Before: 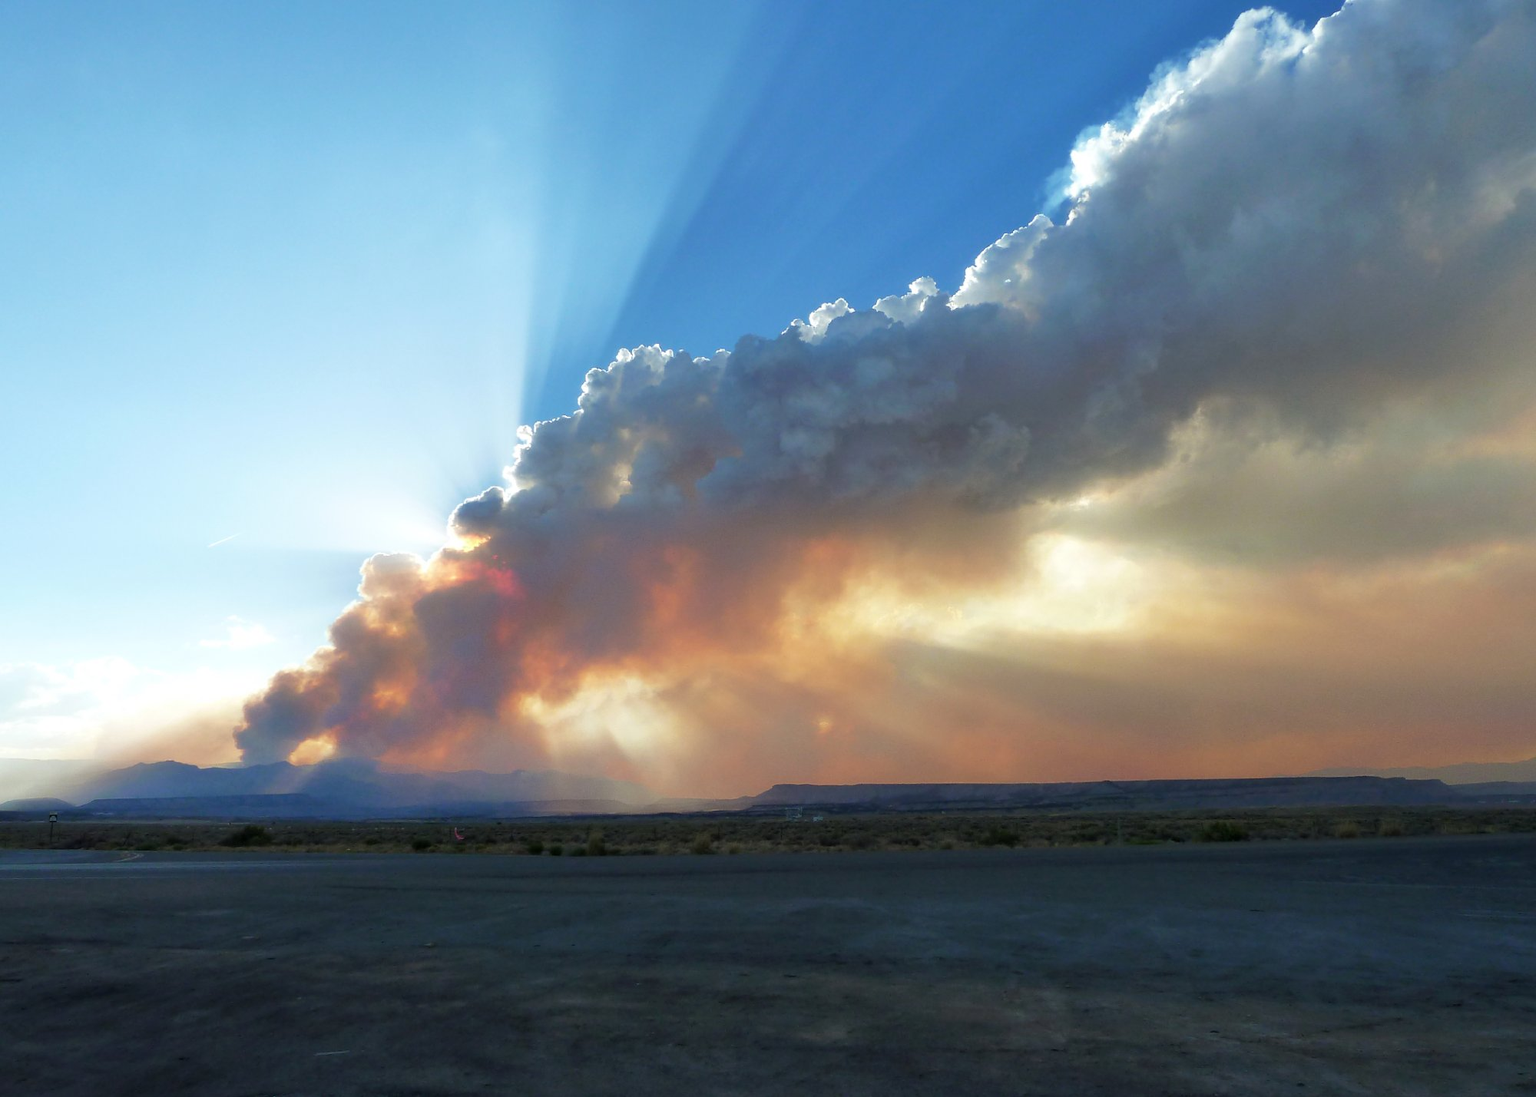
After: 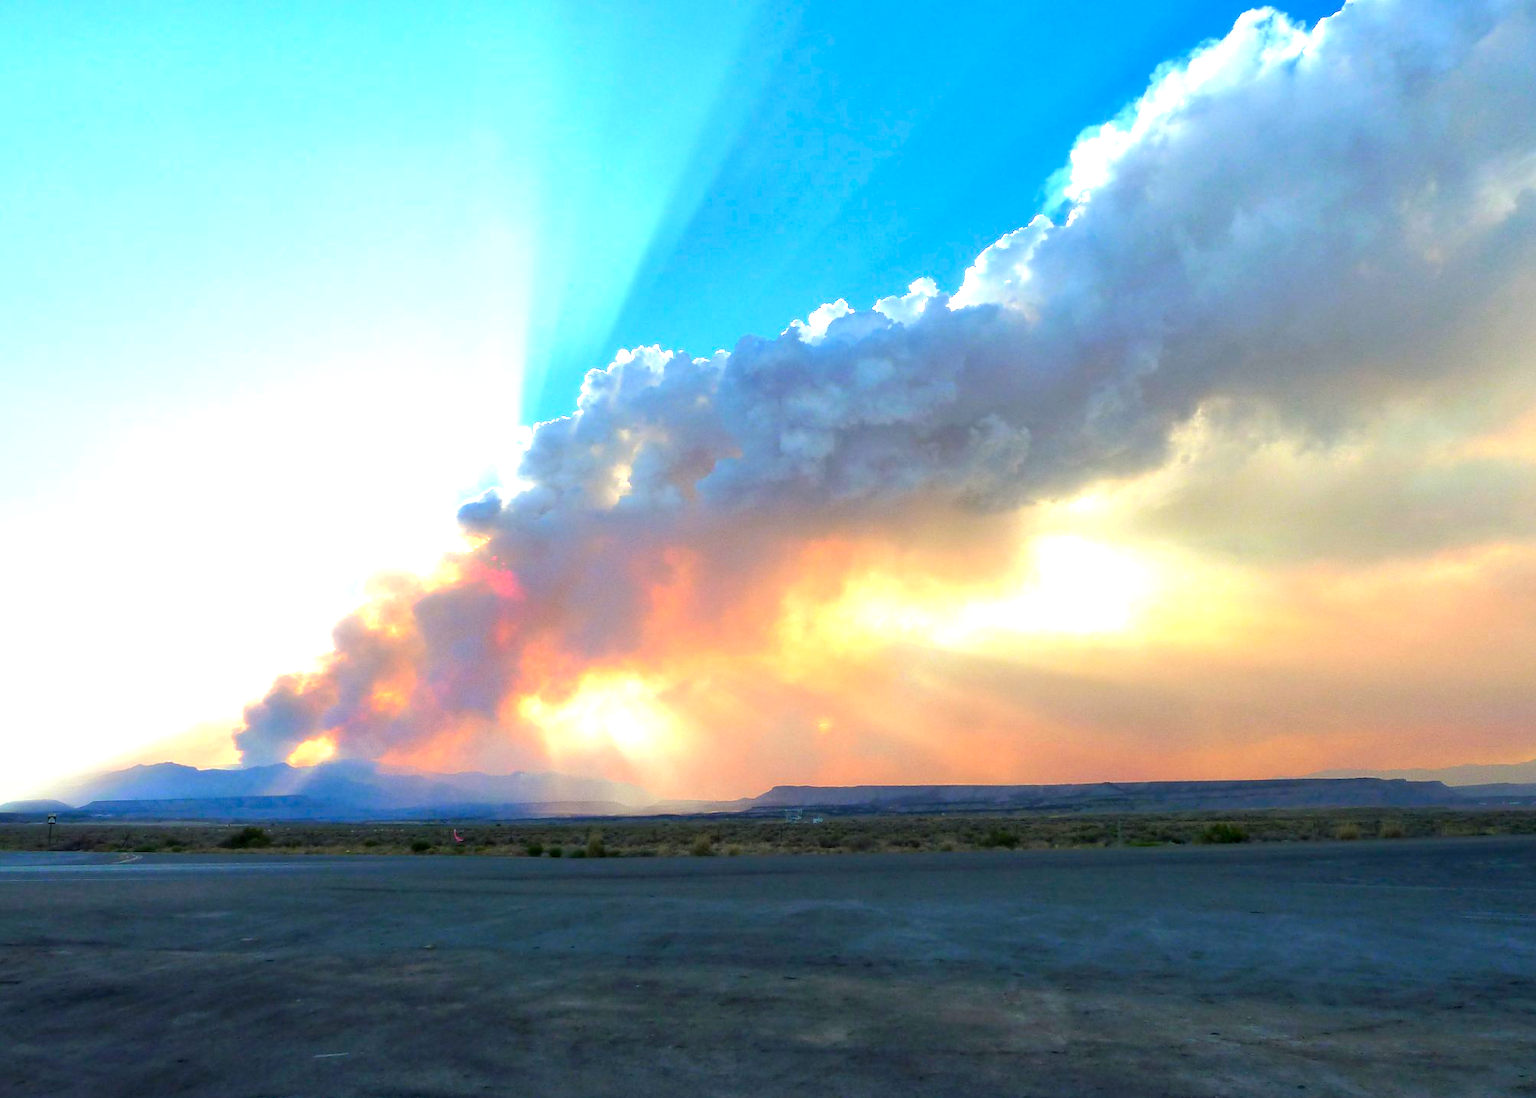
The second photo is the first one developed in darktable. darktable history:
crop: left 0.143%
exposure: black level correction 0.001, exposure 1.119 EV, compensate highlight preservation false
contrast brightness saturation: contrast 0.087, saturation 0.278
